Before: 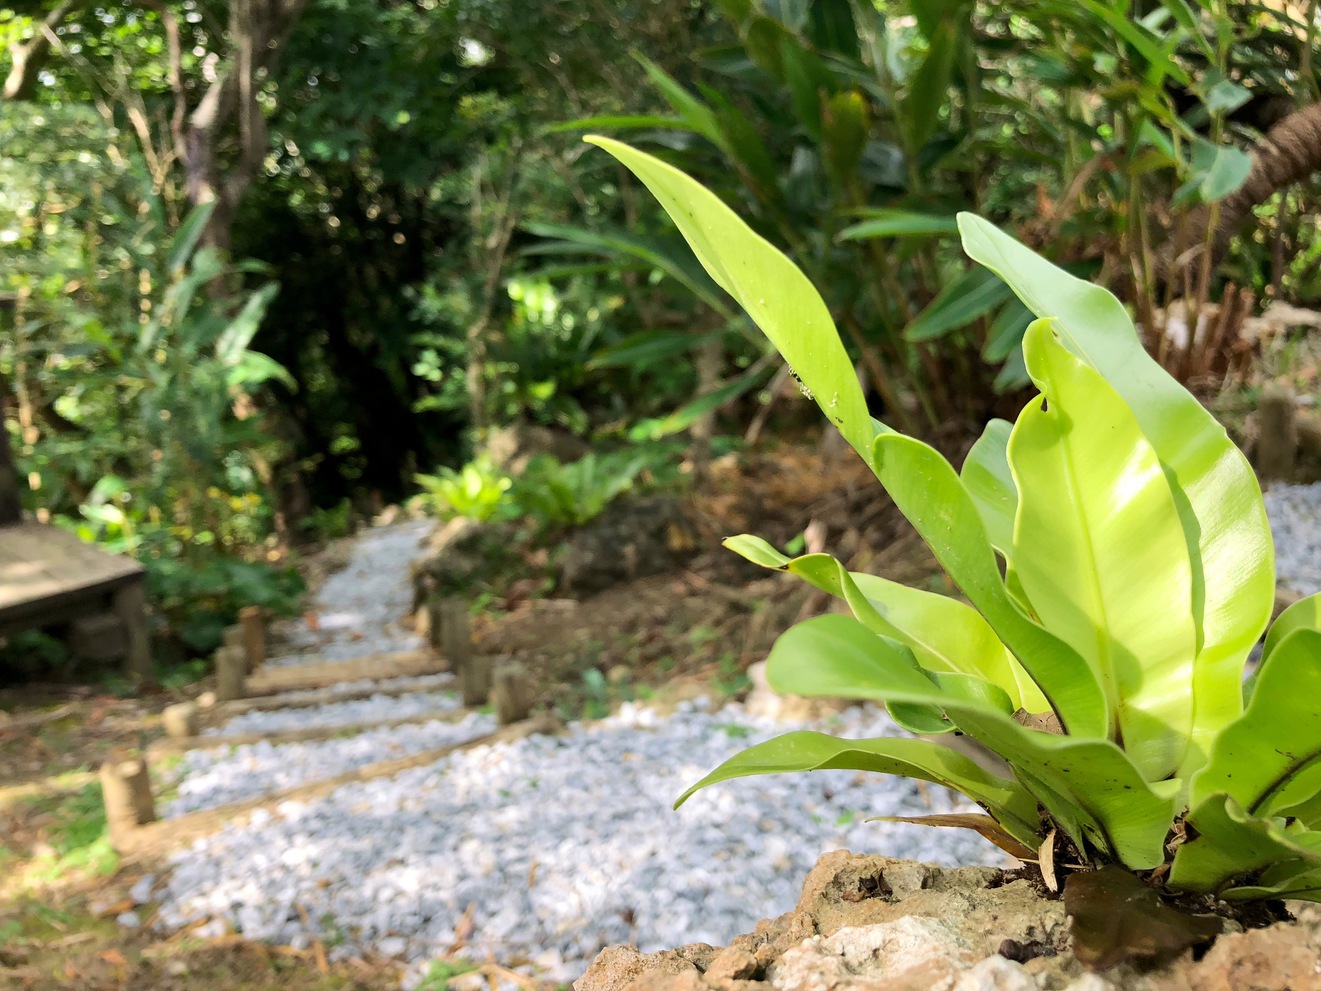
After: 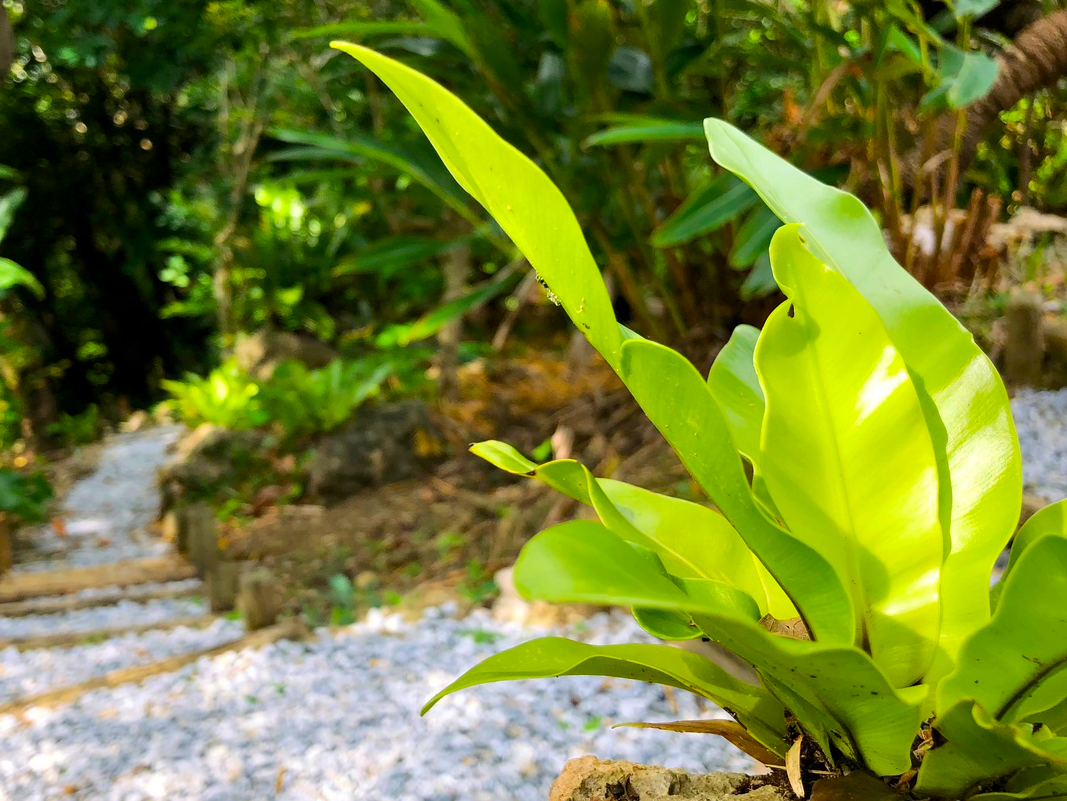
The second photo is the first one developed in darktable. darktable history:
crop: left 19.159%, top 9.58%, bottom 9.58%
color balance rgb: linear chroma grading › global chroma 15%, perceptual saturation grading › global saturation 30%
